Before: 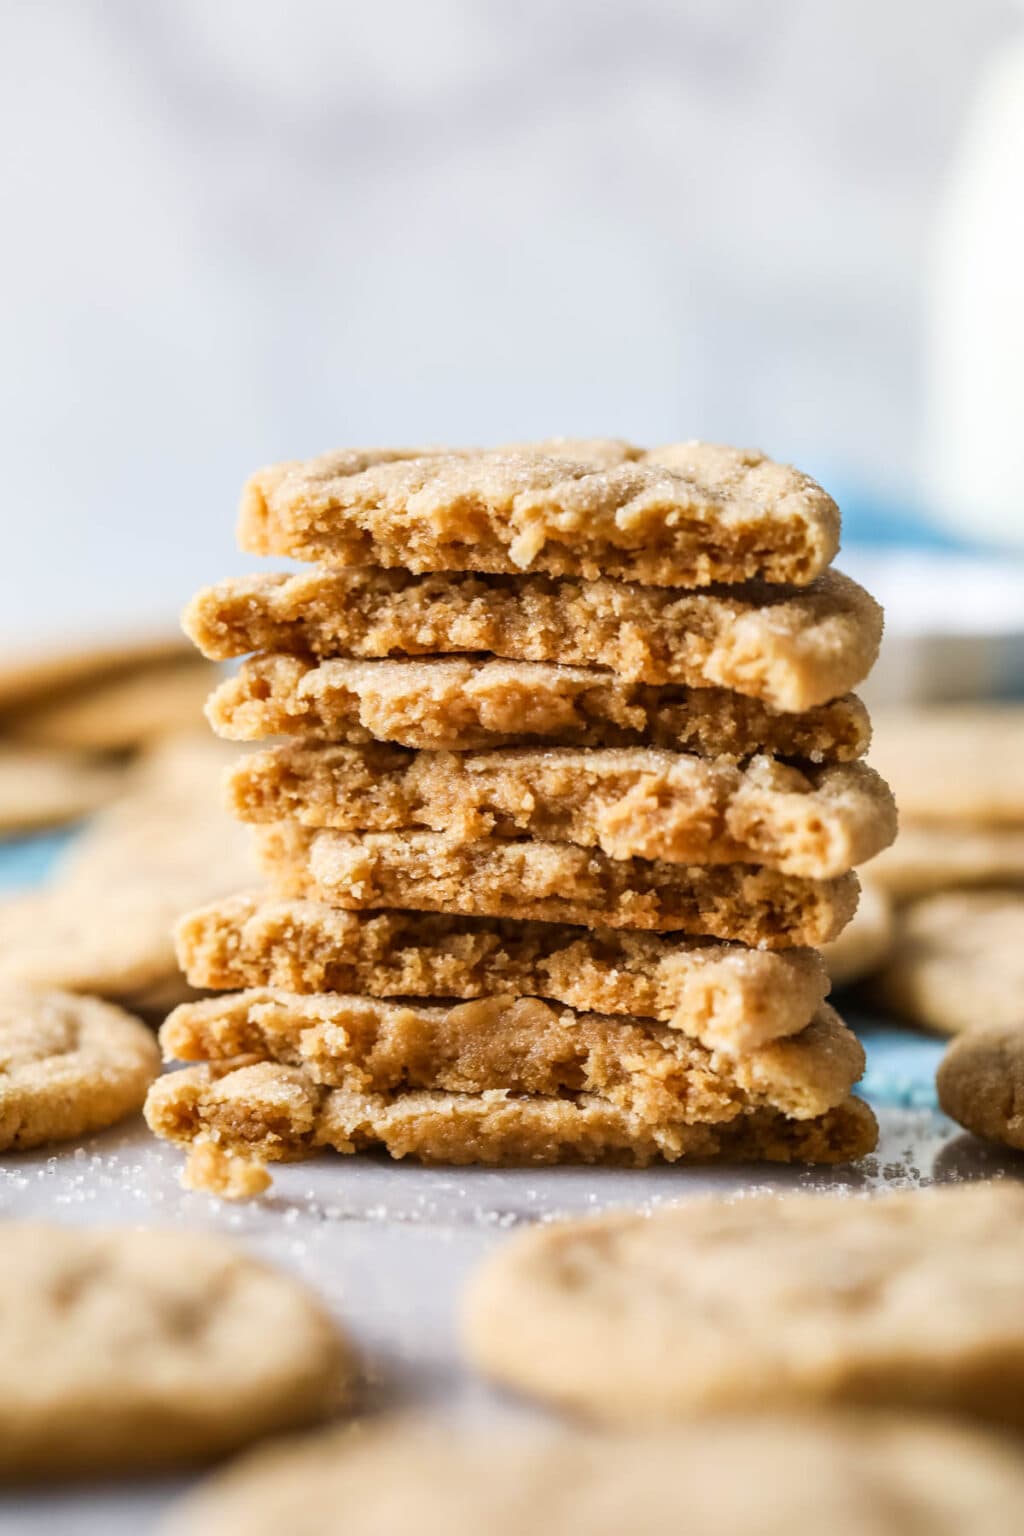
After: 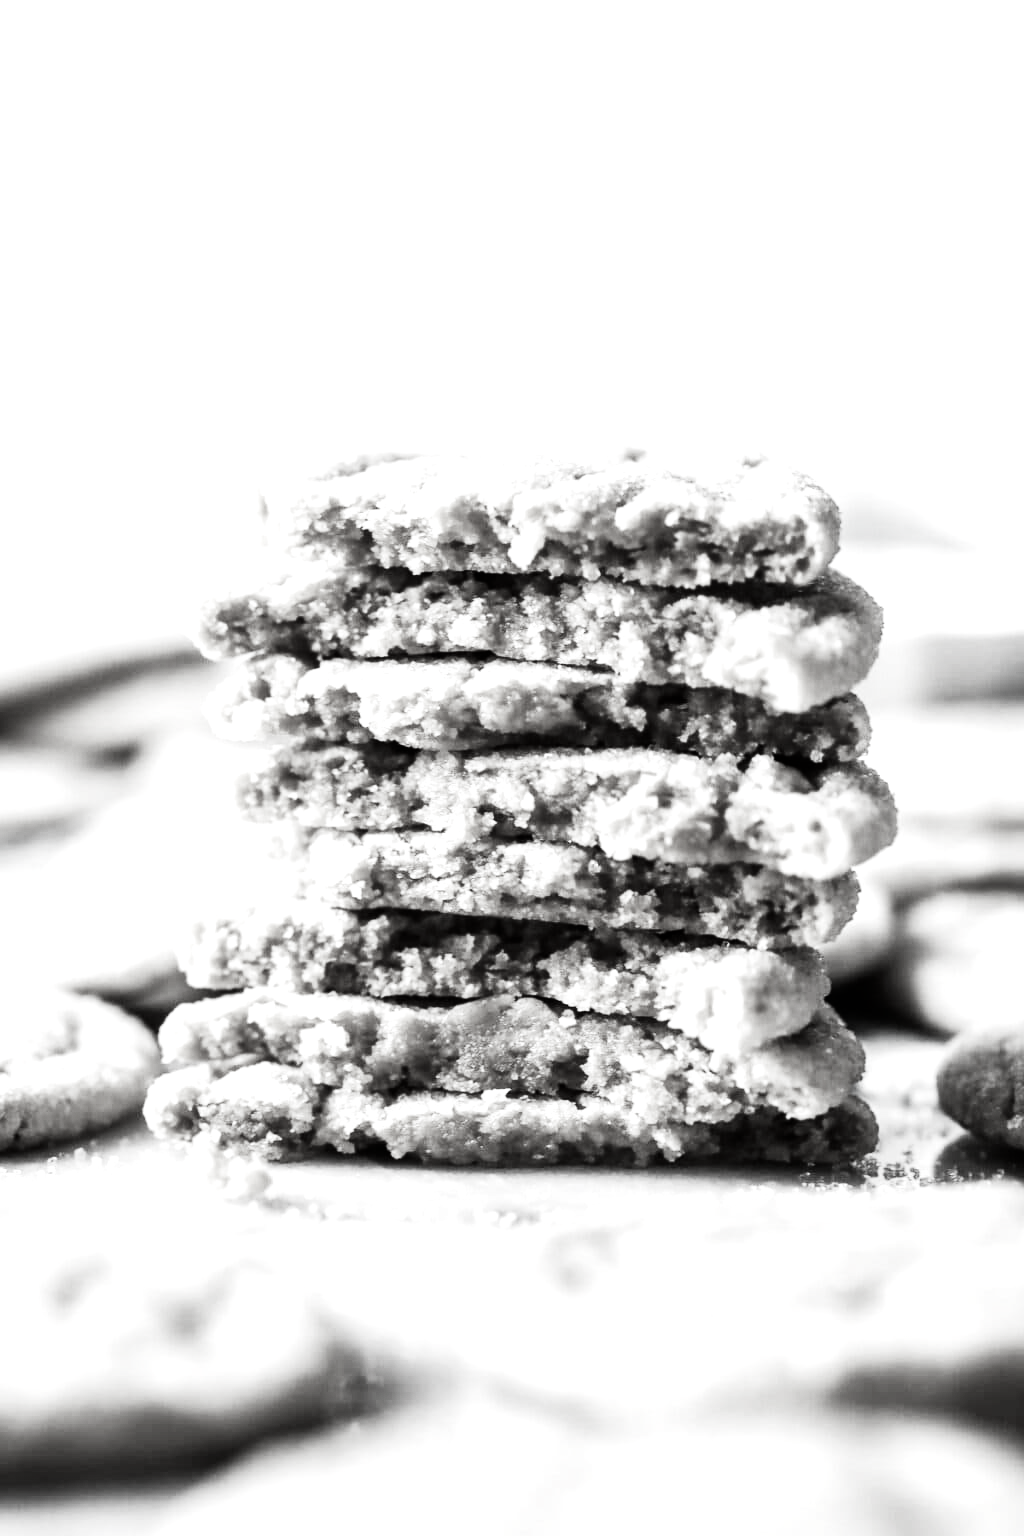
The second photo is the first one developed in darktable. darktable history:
exposure: black level correction 0, exposure 1.126 EV, compensate highlight preservation false
base curve: curves: ch0 [(0, 0) (0.028, 0.03) (0.121, 0.232) (0.46, 0.748) (0.859, 0.968) (1, 1)], preserve colors none
contrast brightness saturation: contrast -0.039, brightness -0.603, saturation -0.982
